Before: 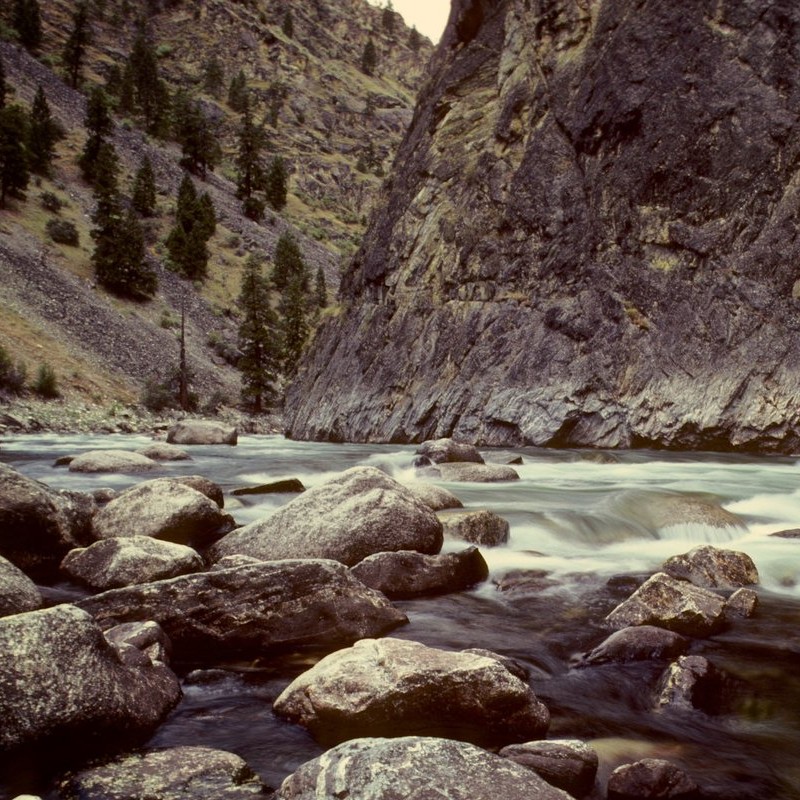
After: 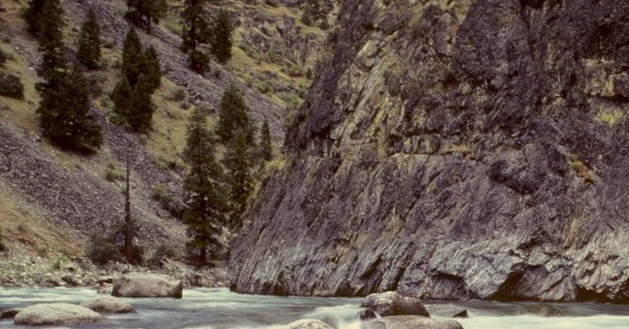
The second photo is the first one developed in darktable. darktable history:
crop: left 6.912%, top 18.4%, right 14.418%, bottom 40.38%
